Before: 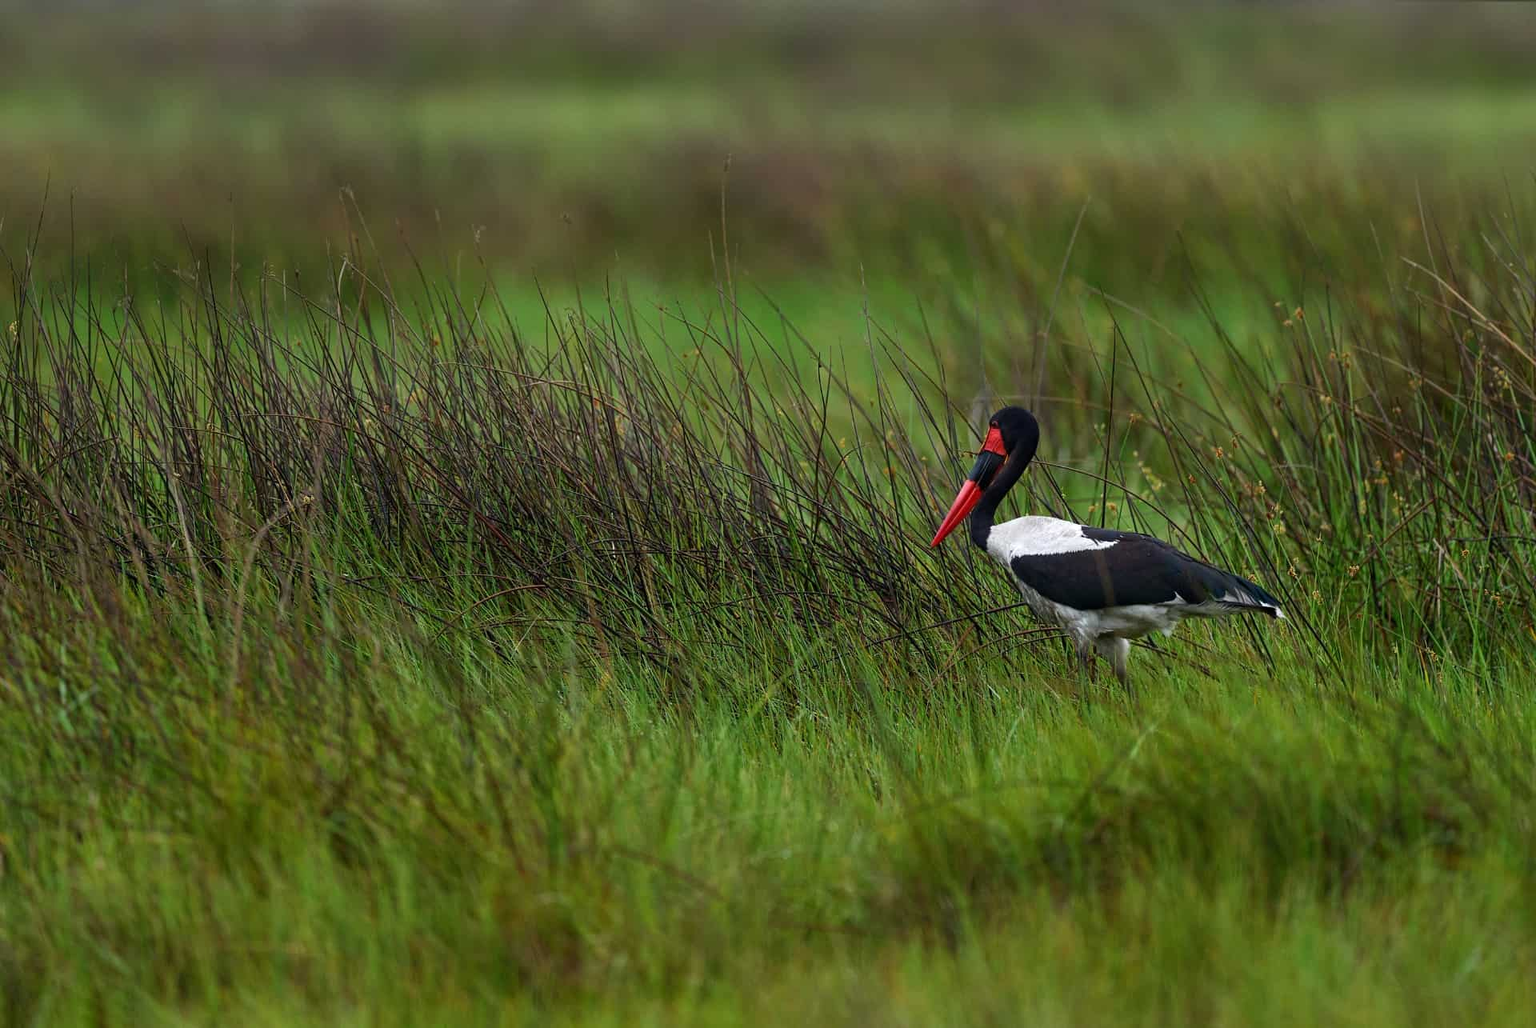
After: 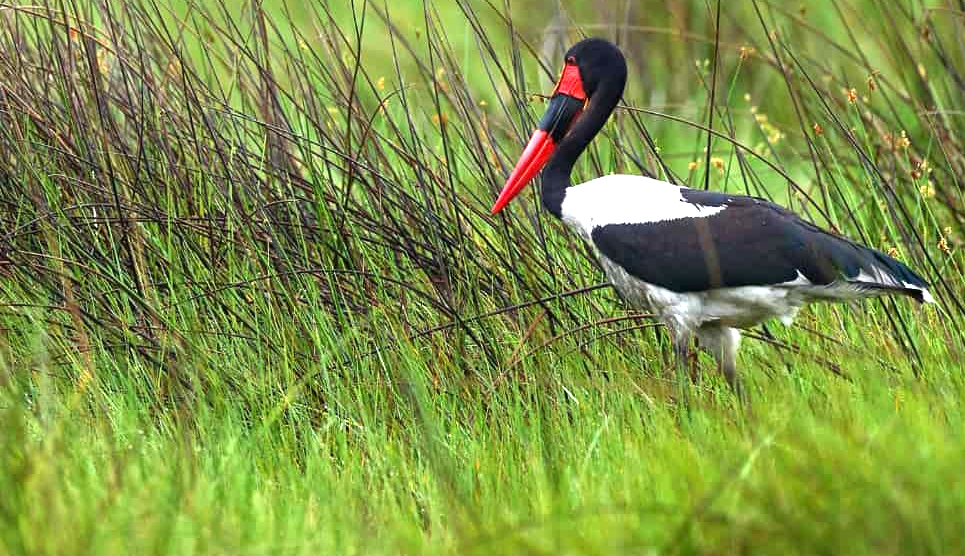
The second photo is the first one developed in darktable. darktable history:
crop: left 35.03%, top 36.625%, right 14.663%, bottom 20.057%
exposure: black level correction 0, exposure 1.5 EV, compensate exposure bias true, compensate highlight preservation false
